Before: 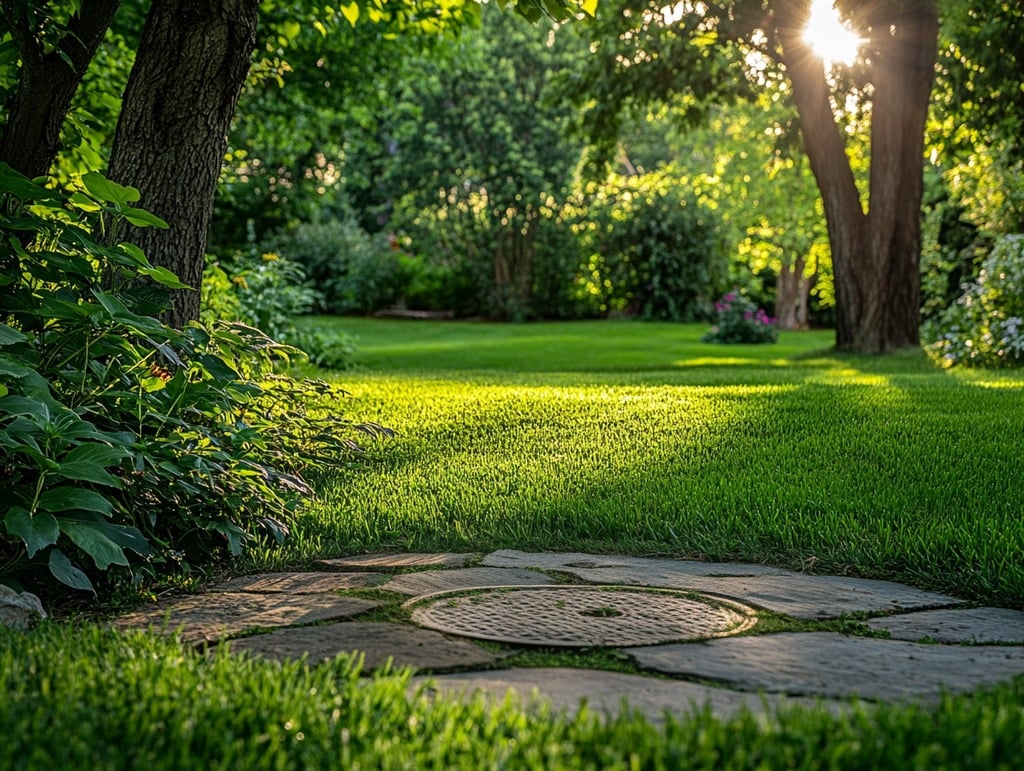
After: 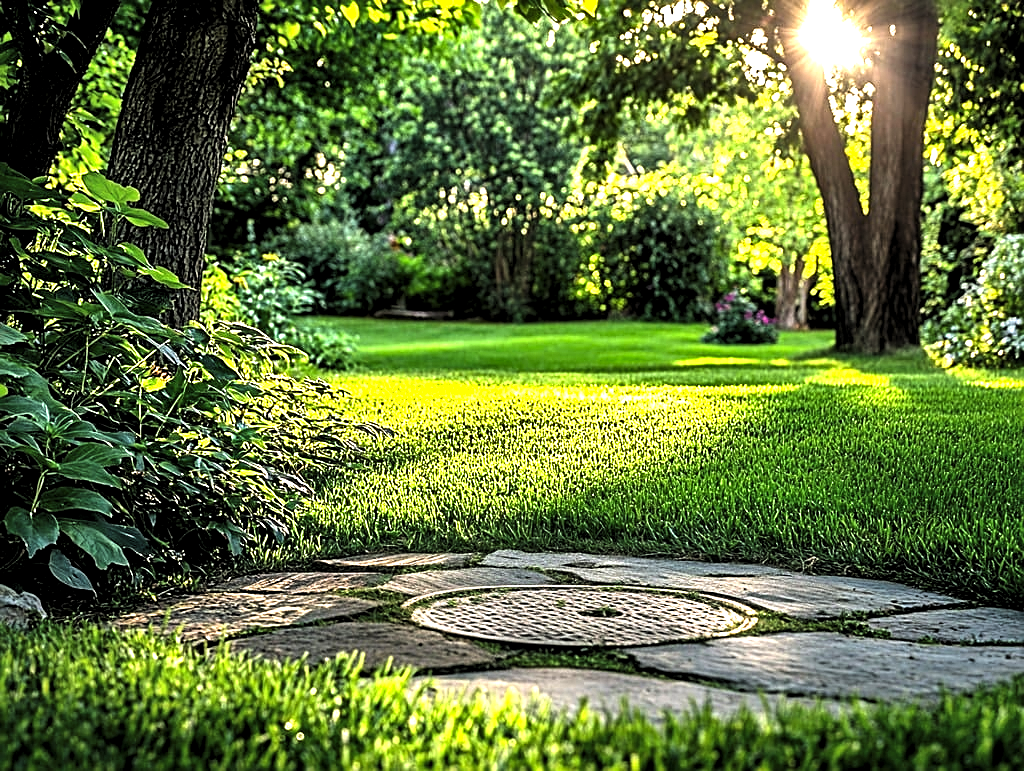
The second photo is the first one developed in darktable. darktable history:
exposure: black level correction 0, exposure 1.1 EV, compensate exposure bias true, compensate highlight preservation false
shadows and highlights: radius 118.69, shadows 42.21, highlights -61.56, soften with gaussian
sharpen: on, module defaults
levels: levels [0.129, 0.519, 0.867]
